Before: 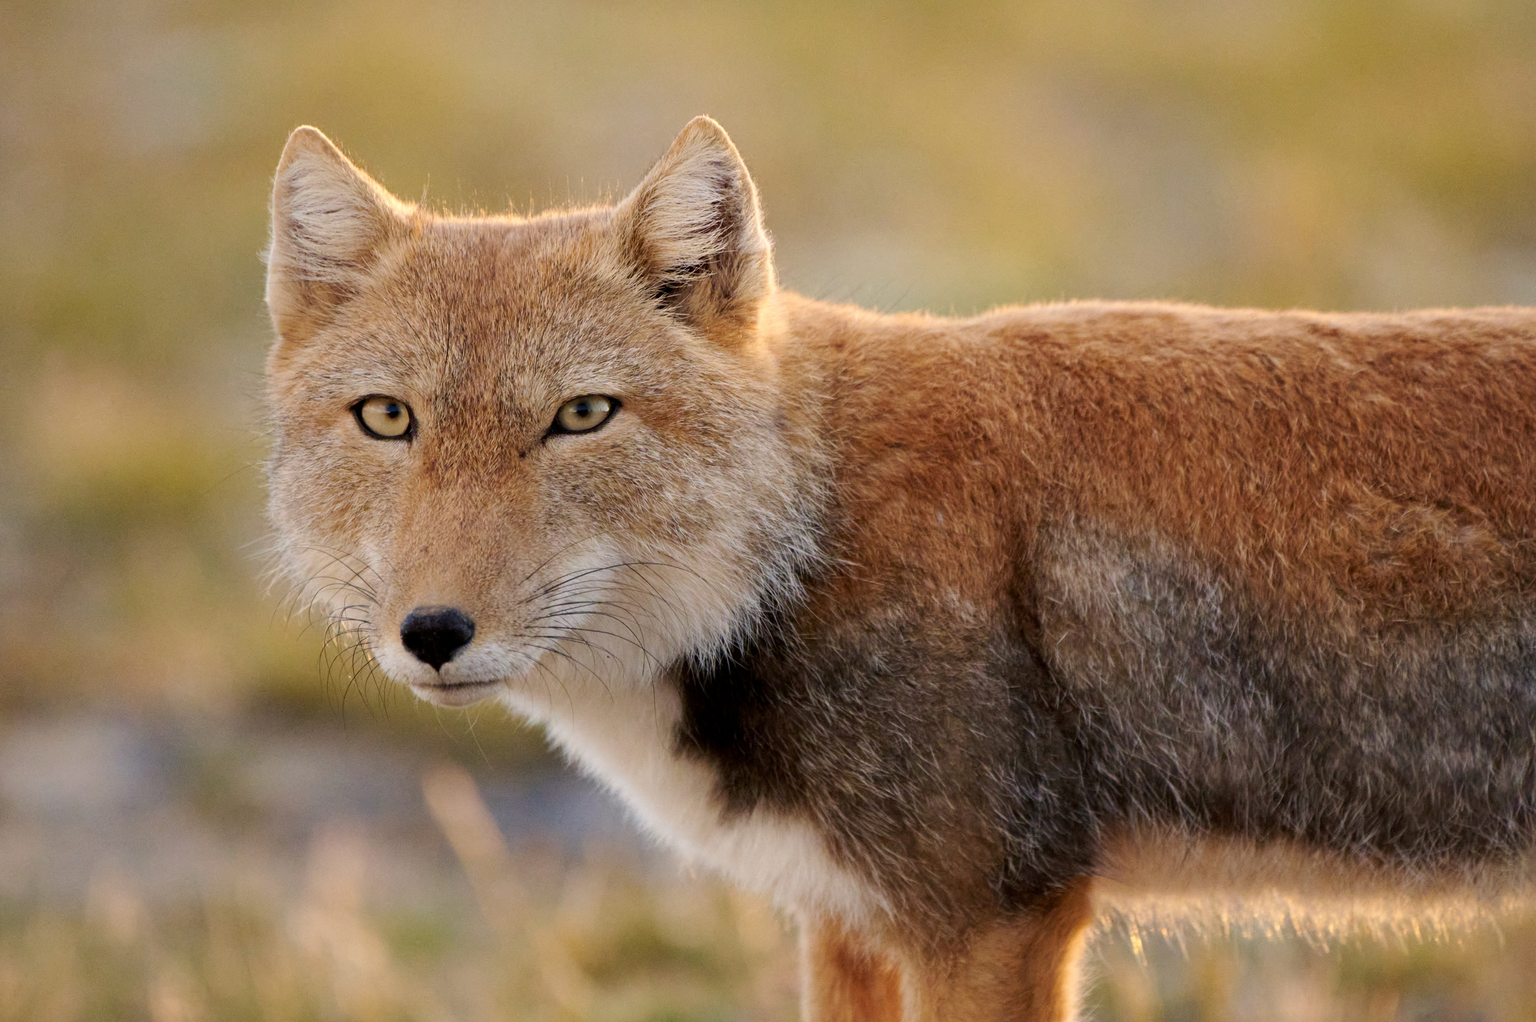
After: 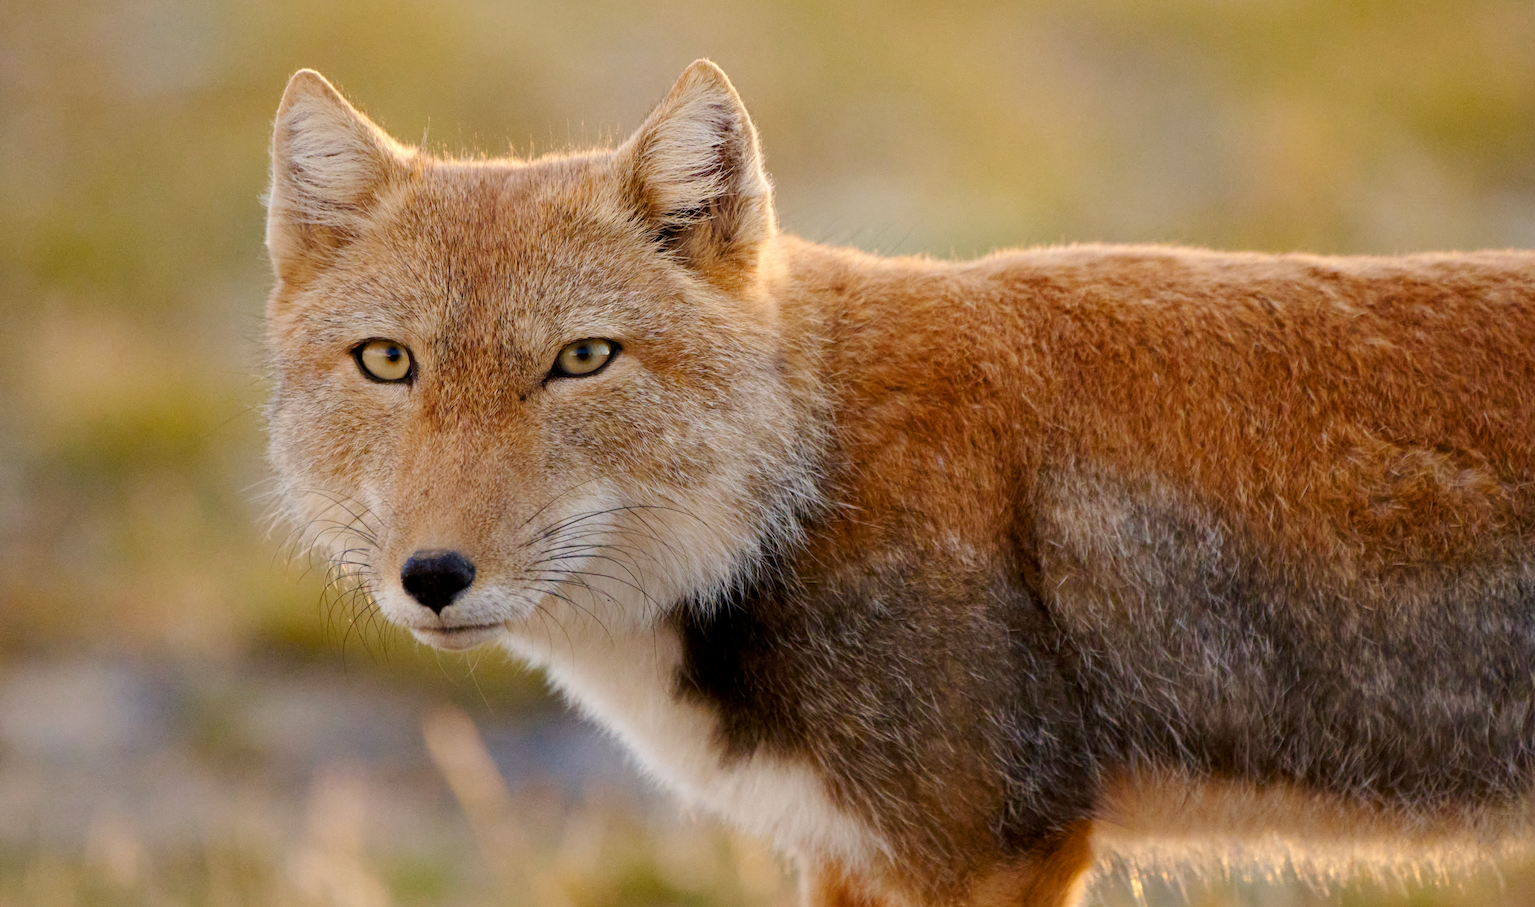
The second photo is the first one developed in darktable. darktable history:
crop and rotate: top 5.609%, bottom 5.609%
color balance rgb: perceptual saturation grading › global saturation 20%, perceptual saturation grading › highlights -25%, perceptual saturation grading › shadows 25%
